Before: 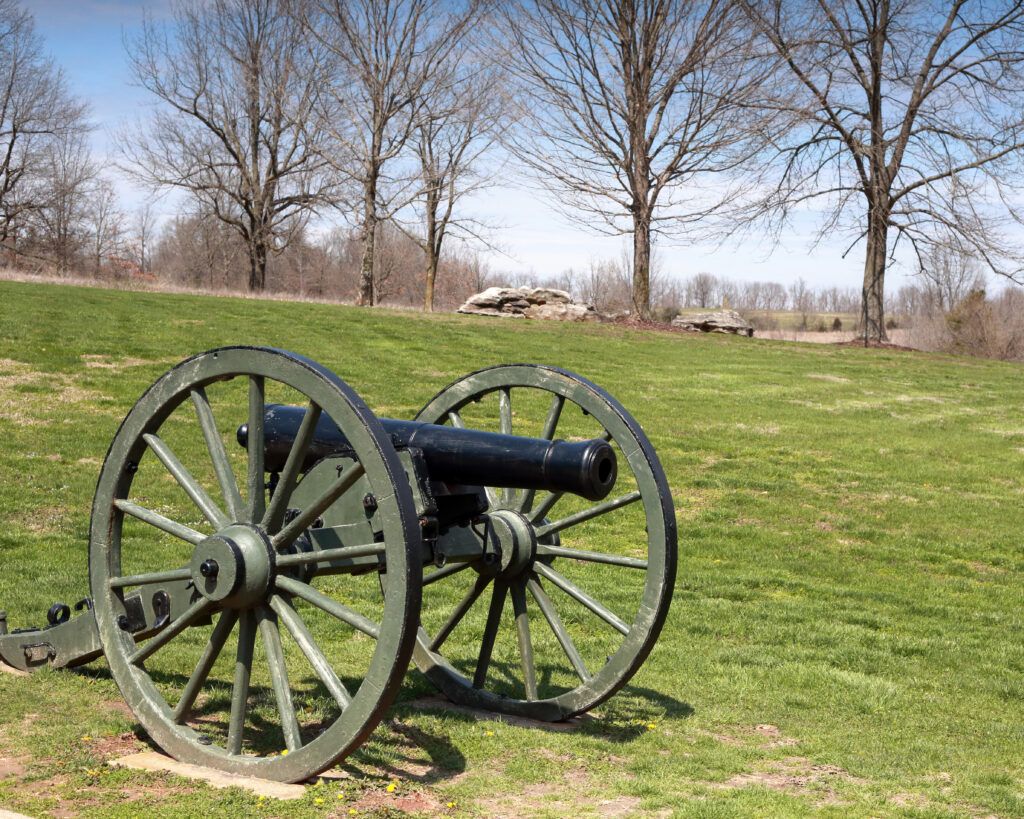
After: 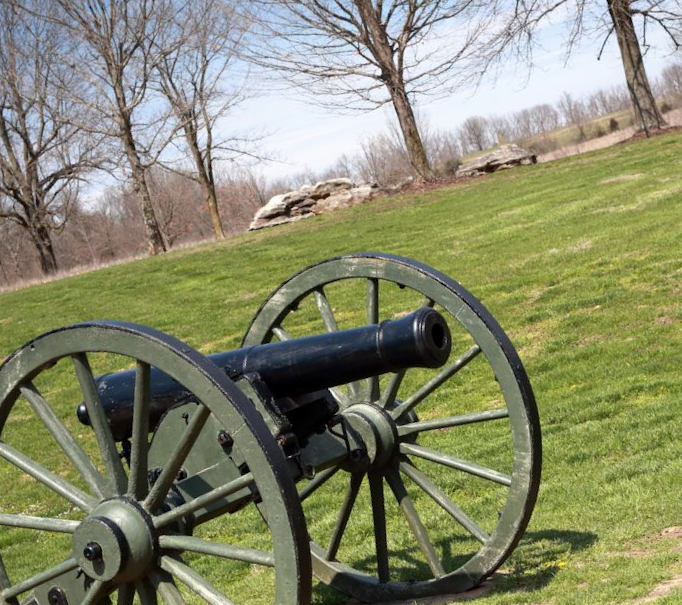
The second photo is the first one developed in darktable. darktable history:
crop and rotate: angle 18.07°, left 6.813%, right 4.015%, bottom 1.095%
